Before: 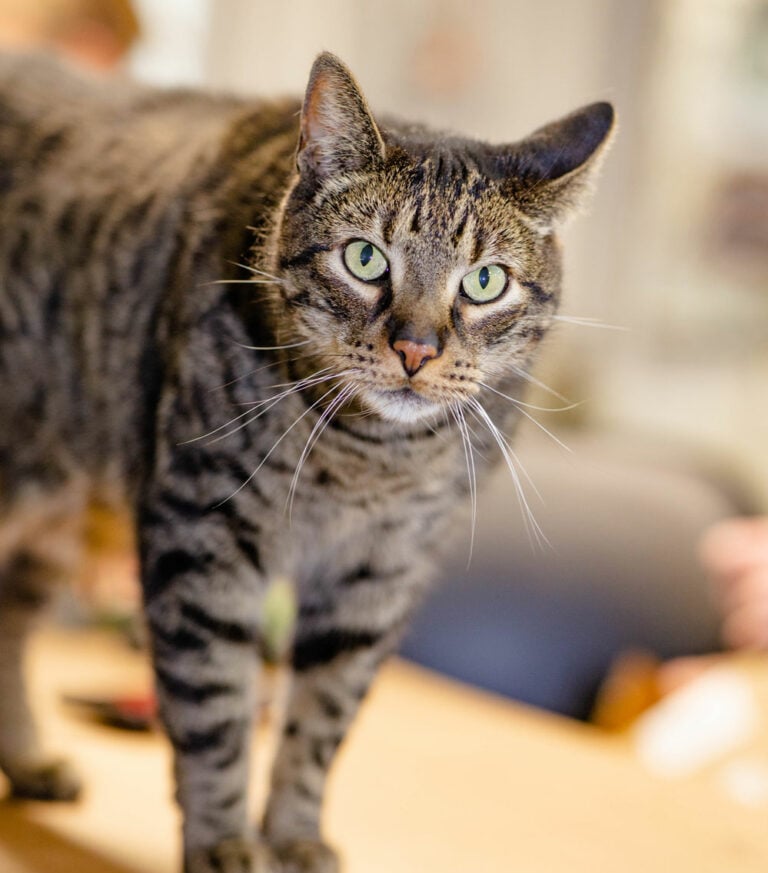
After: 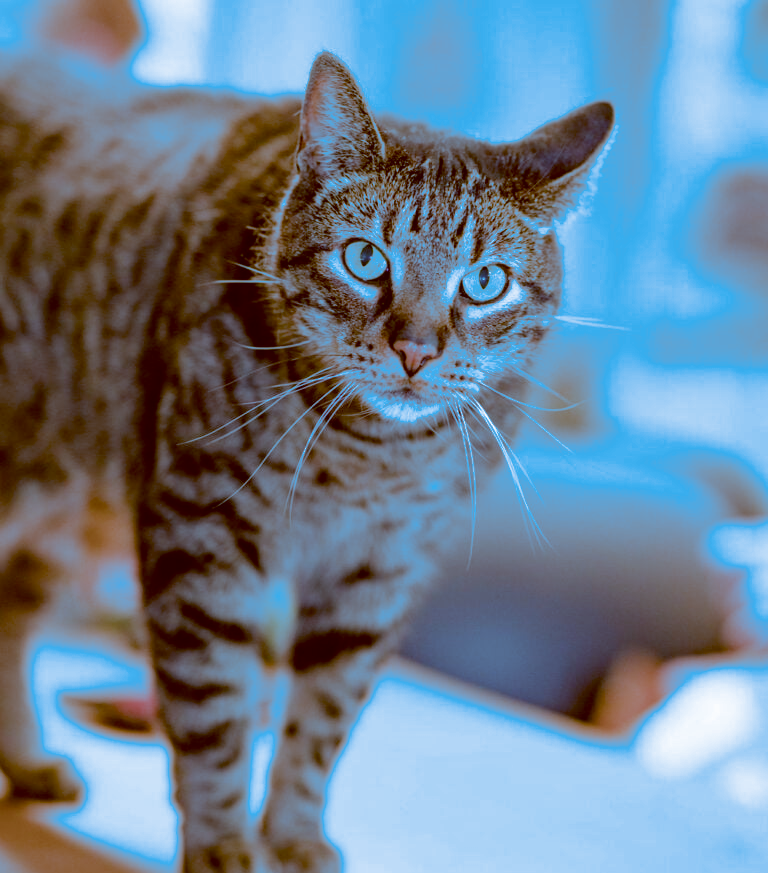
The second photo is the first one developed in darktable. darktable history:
color balance: lift [1, 1.015, 1.004, 0.985], gamma [1, 0.958, 0.971, 1.042], gain [1, 0.956, 0.977, 1.044]
split-toning: shadows › hue 220°, shadows › saturation 0.64, highlights › hue 220°, highlights › saturation 0.64, balance 0, compress 5.22%
